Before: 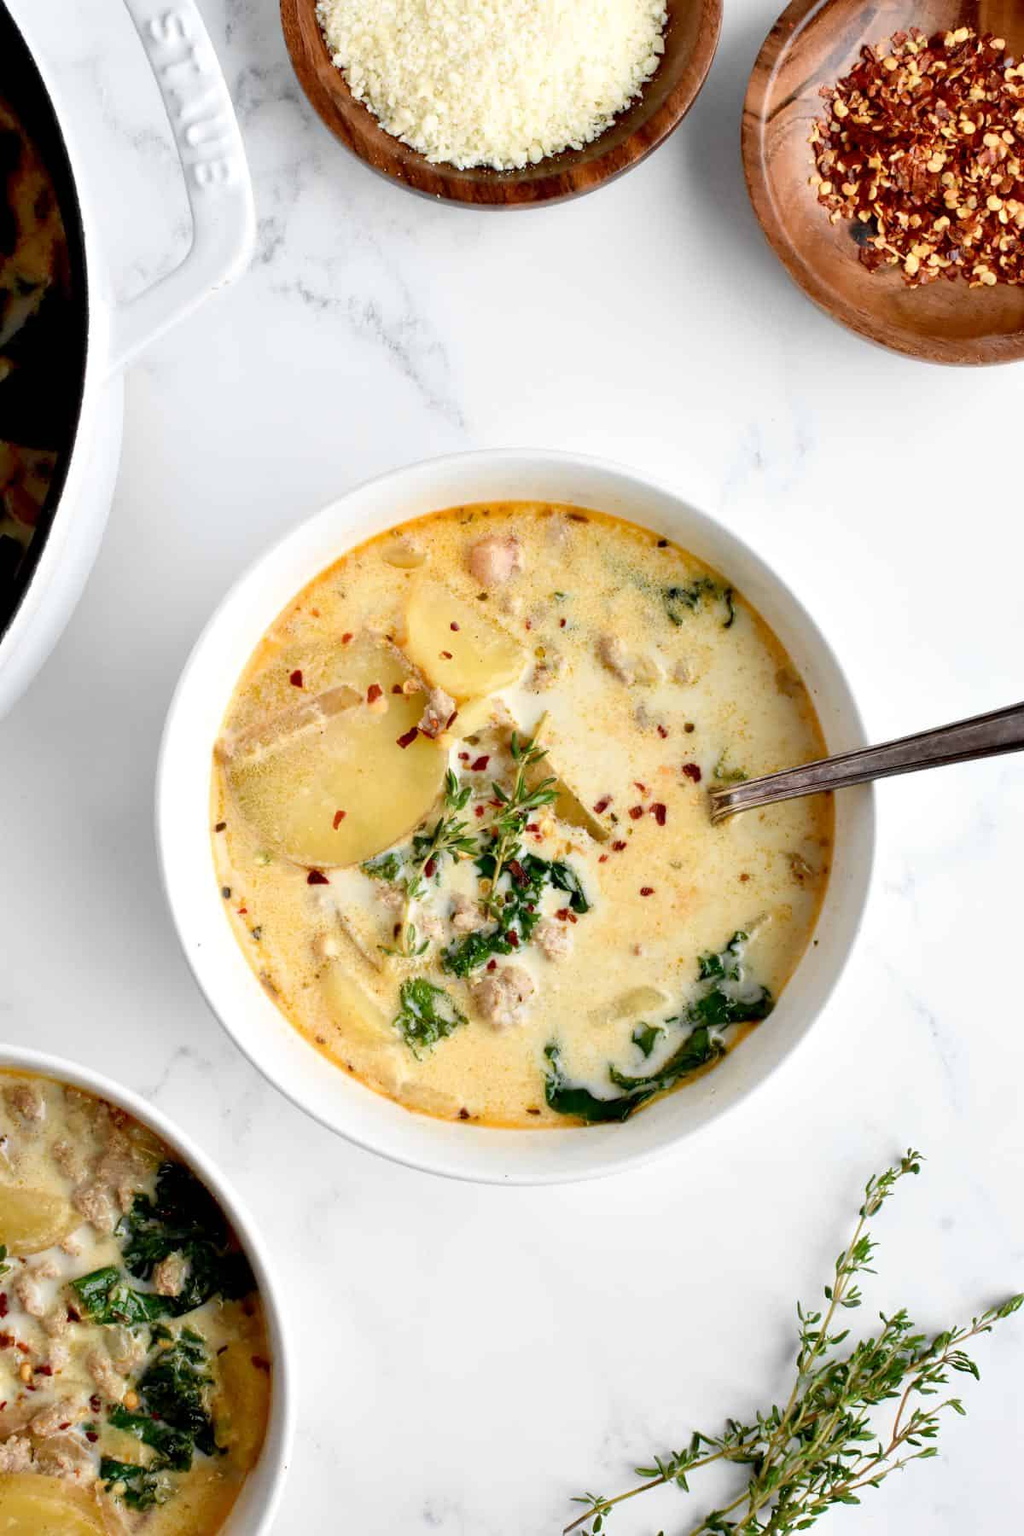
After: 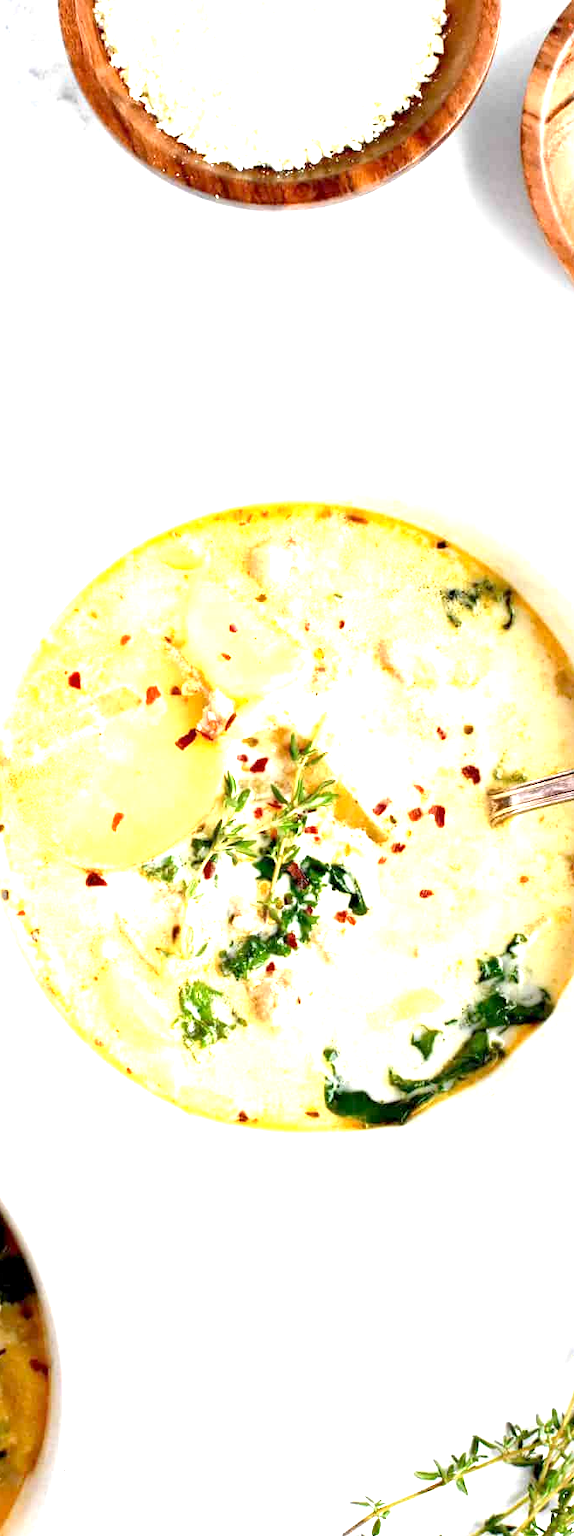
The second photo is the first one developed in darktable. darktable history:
crop: left 21.674%, right 22.086%
exposure: black level correction 0.001, exposure 1.646 EV, compensate exposure bias true, compensate highlight preservation false
